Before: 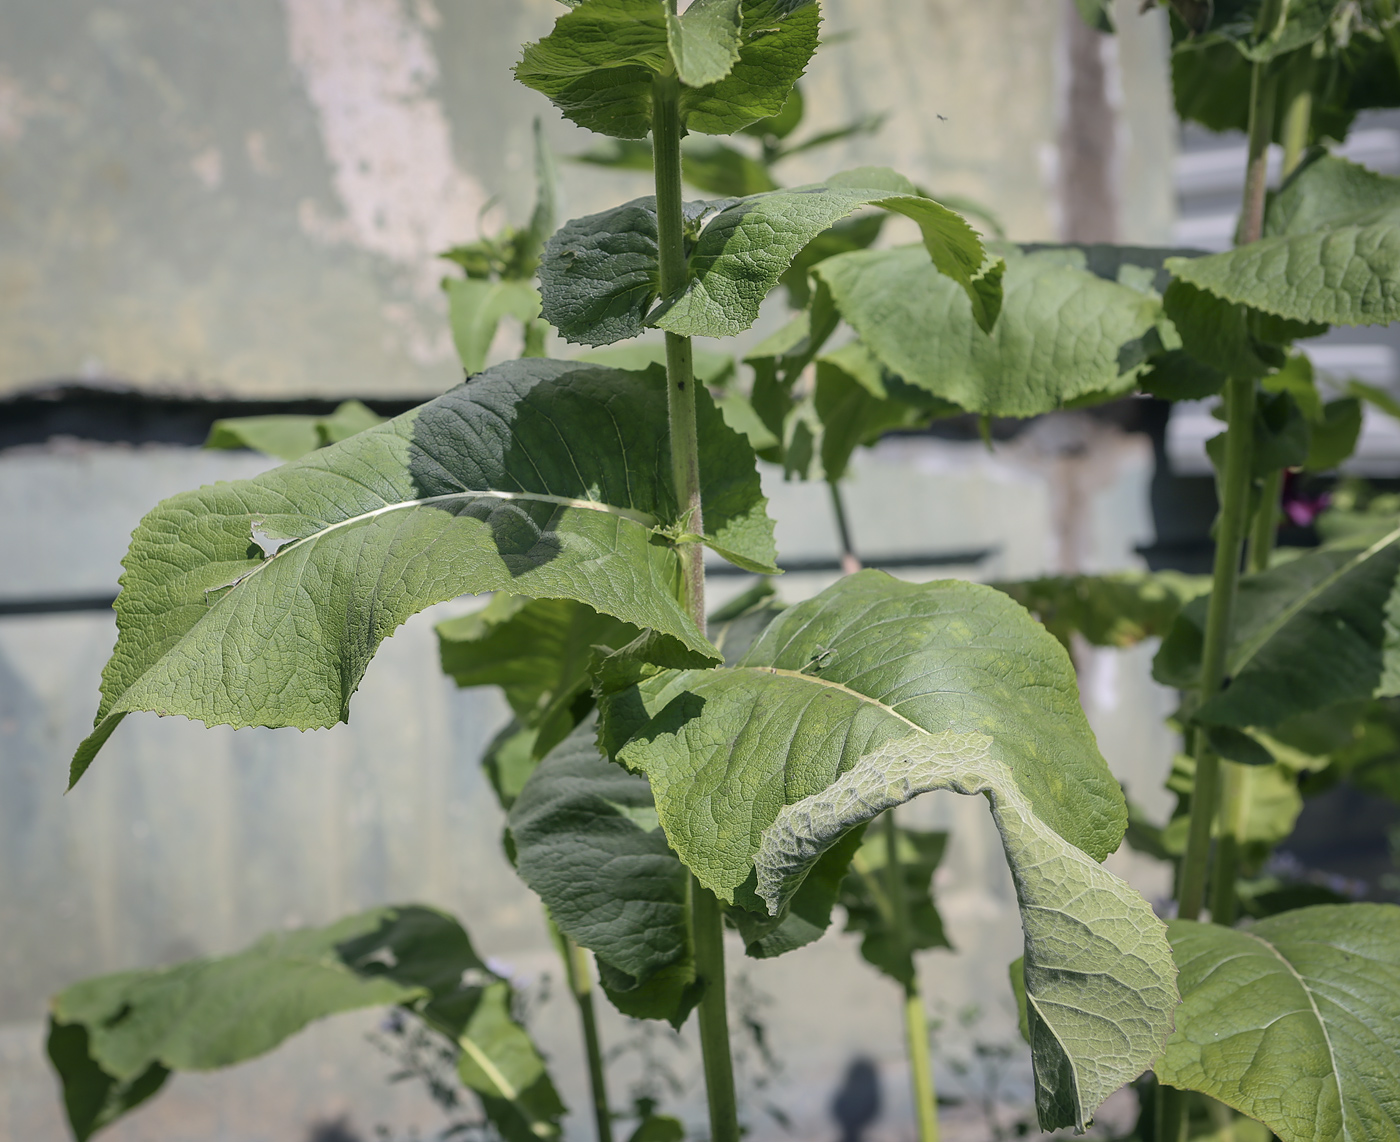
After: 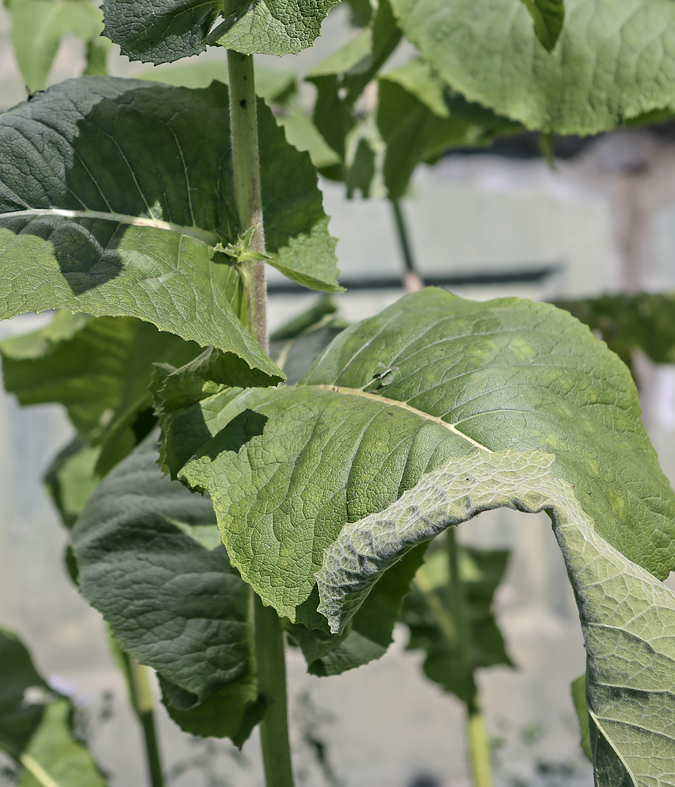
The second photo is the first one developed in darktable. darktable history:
contrast equalizer: y [[0.5, 0.5, 0.544, 0.569, 0.5, 0.5], [0.5 ×6], [0.5 ×6], [0 ×6], [0 ×6]]
crop: left 31.334%, top 24.697%, right 20.385%, bottom 6.311%
